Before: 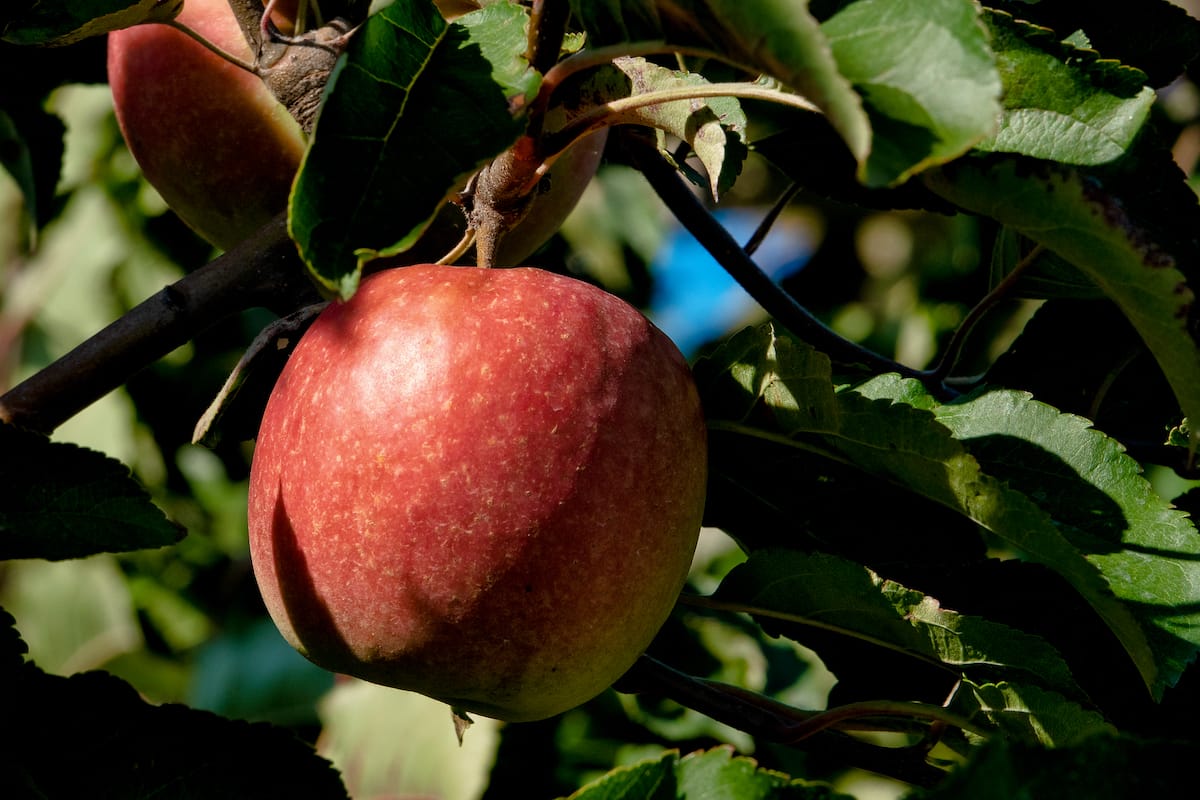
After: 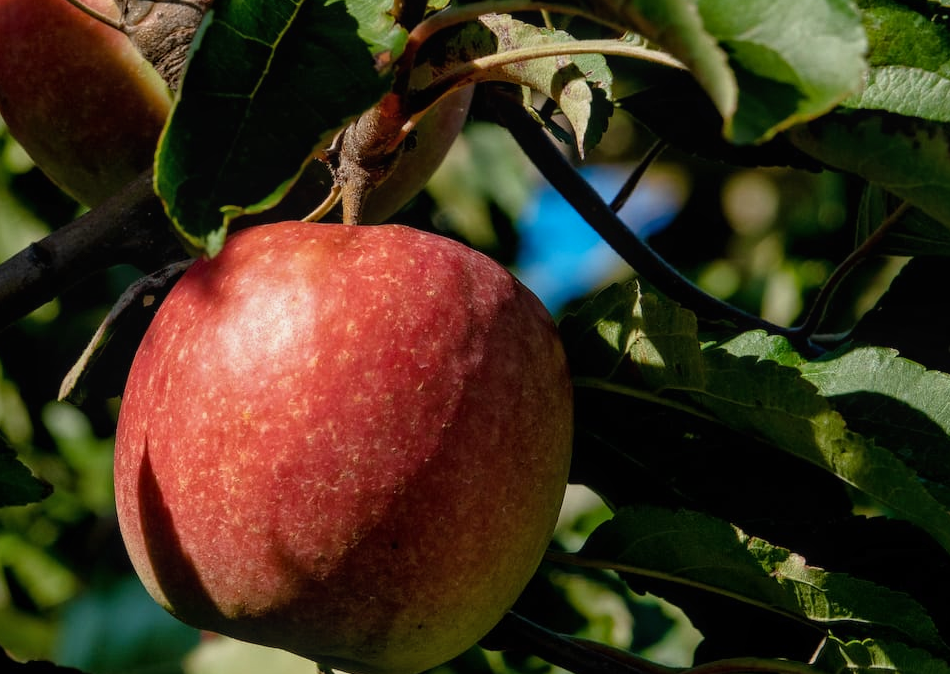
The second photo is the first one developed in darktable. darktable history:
local contrast: detail 110%
crop: left 11.225%, top 5.381%, right 9.565%, bottom 10.314%
